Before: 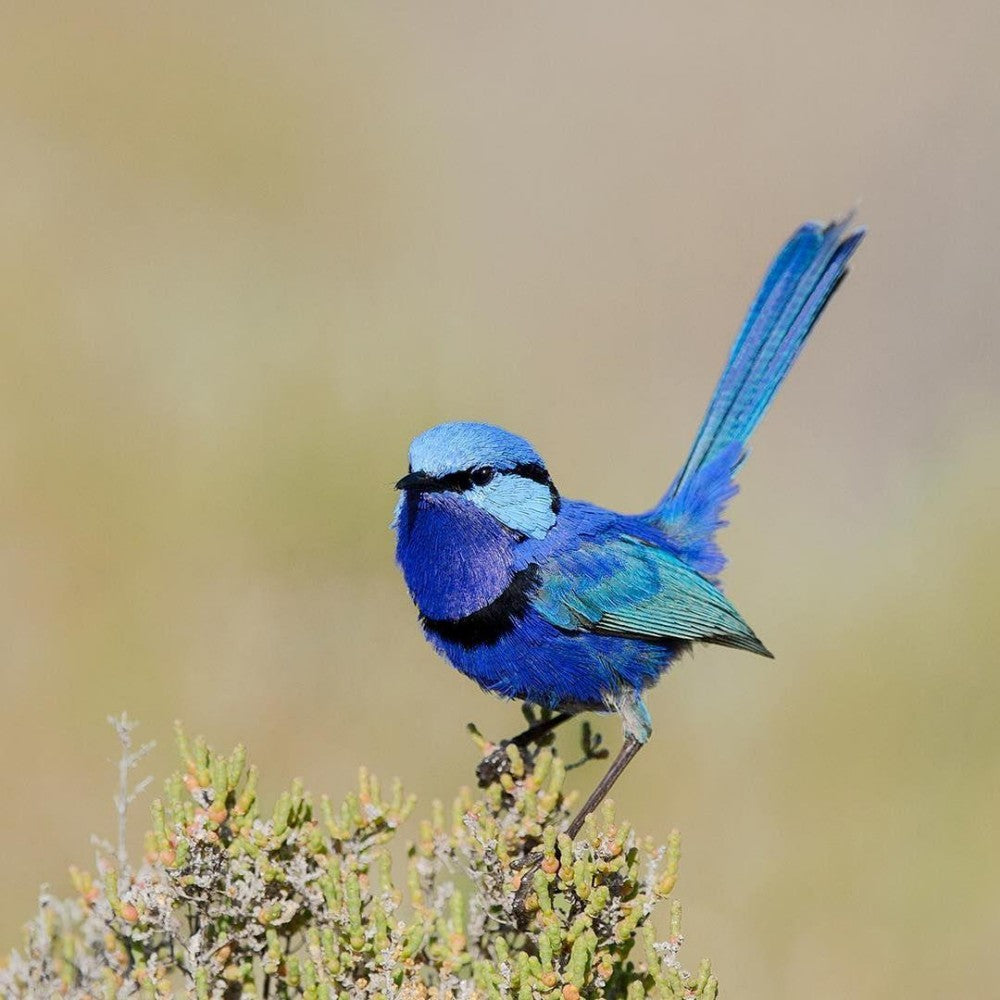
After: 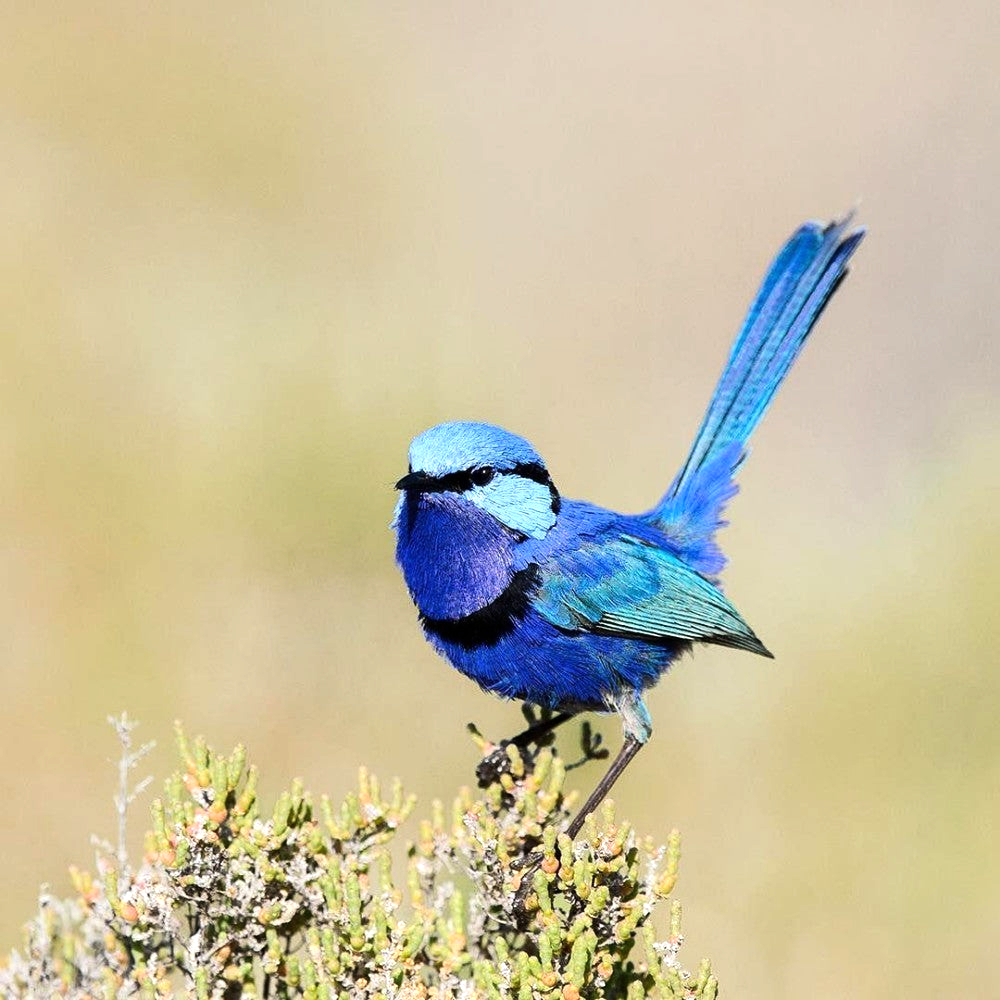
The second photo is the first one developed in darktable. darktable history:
base curve: curves: ch0 [(0, 0) (0.297, 0.298) (1, 1)], preserve colors none
tone equalizer: -8 EV -0.726 EV, -7 EV -0.699 EV, -6 EV -0.596 EV, -5 EV -0.394 EV, -3 EV 0.382 EV, -2 EV 0.6 EV, -1 EV 0.685 EV, +0 EV 0.762 EV, edges refinement/feathering 500, mask exposure compensation -1.57 EV, preserve details no
